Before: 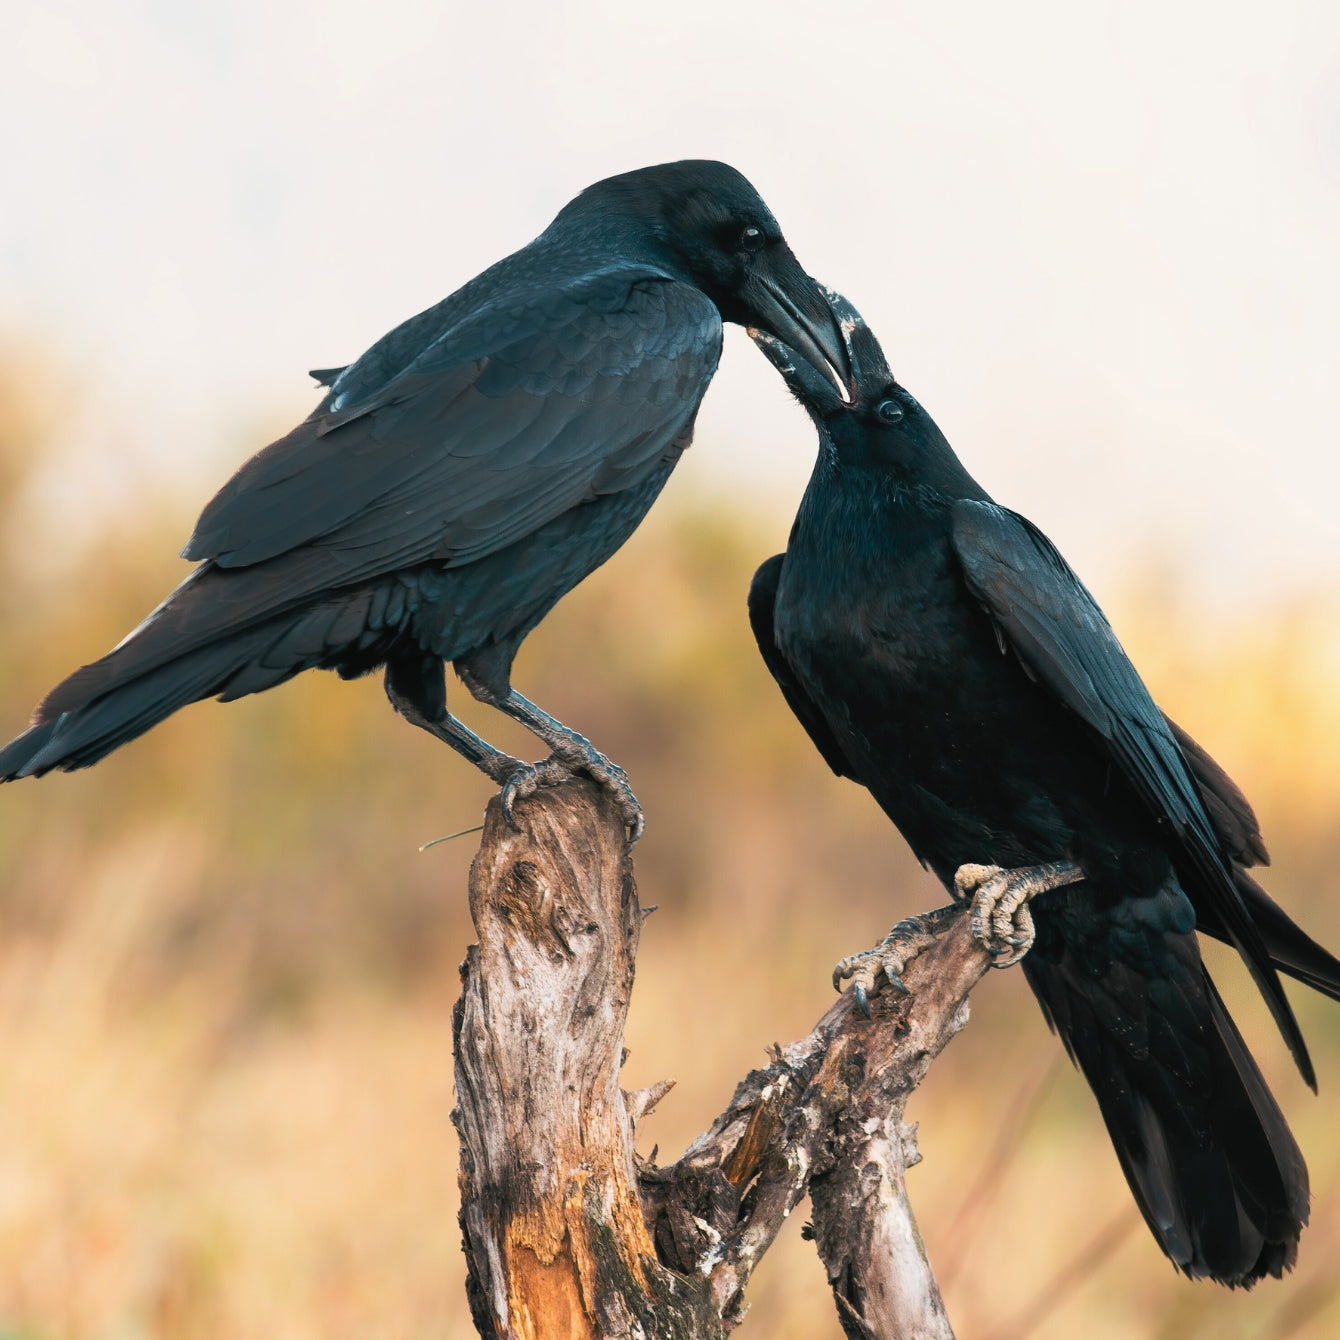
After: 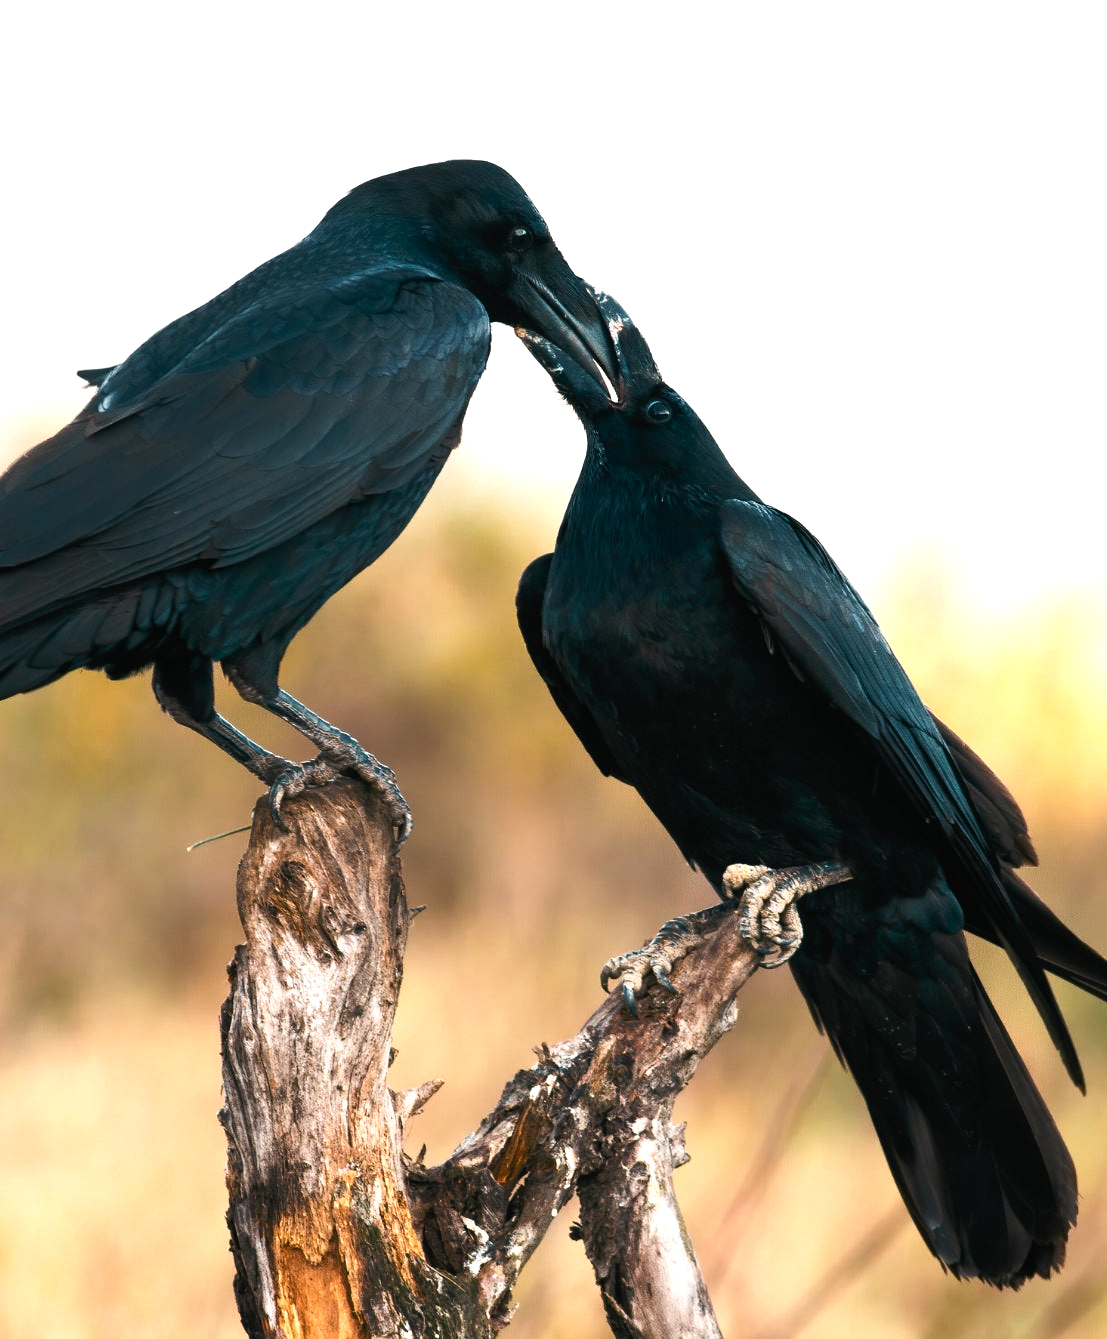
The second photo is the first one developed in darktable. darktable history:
crop: left 17.347%, bottom 0.047%
color balance rgb: perceptual saturation grading › global saturation 20%, perceptual saturation grading › highlights -25.601%, perceptual saturation grading › shadows 23.976%, perceptual brilliance grading › highlights 14.54%, perceptual brilliance grading › mid-tones -6.233%, perceptual brilliance grading › shadows -27.095%
